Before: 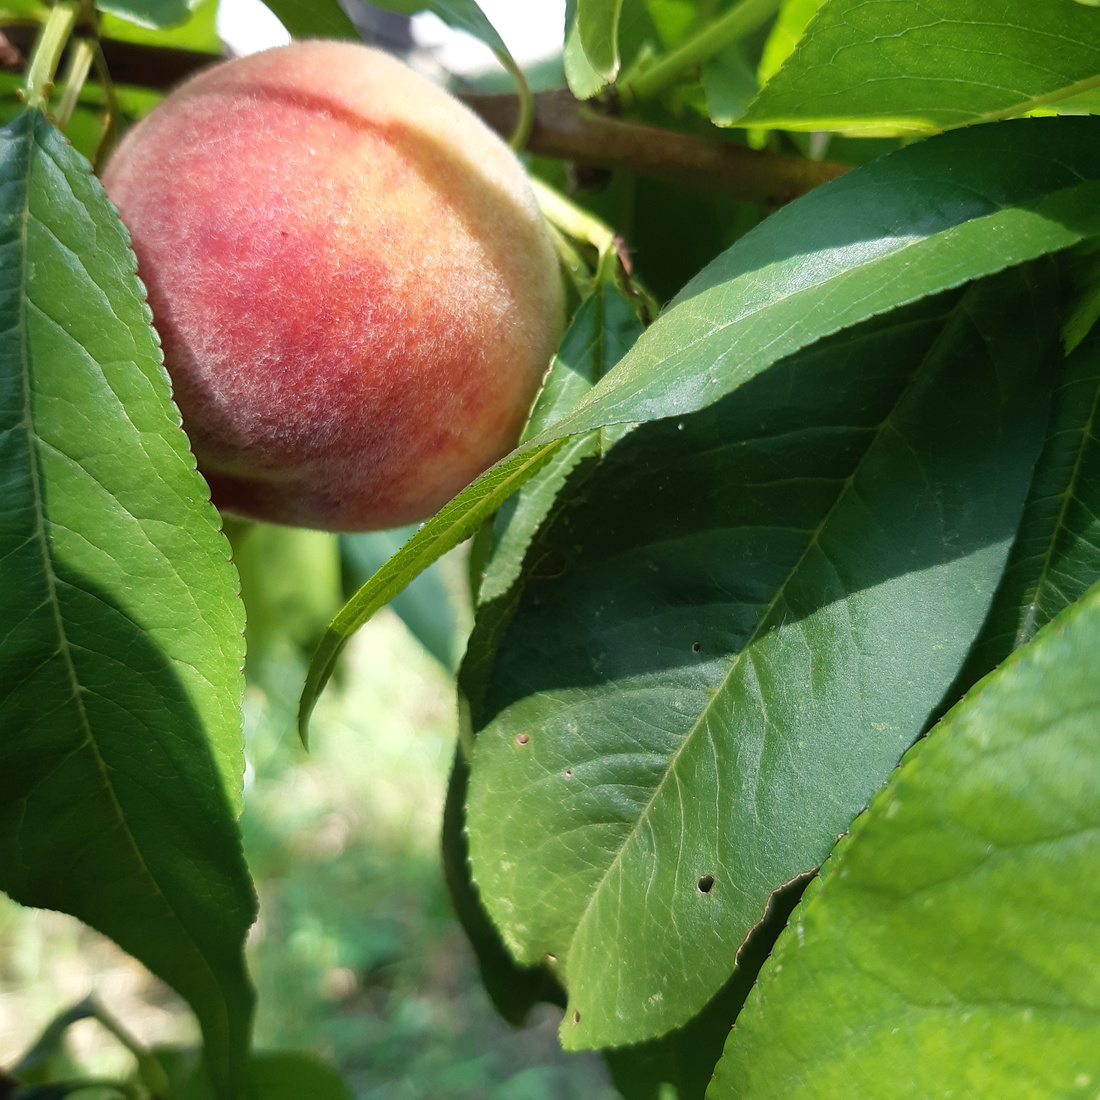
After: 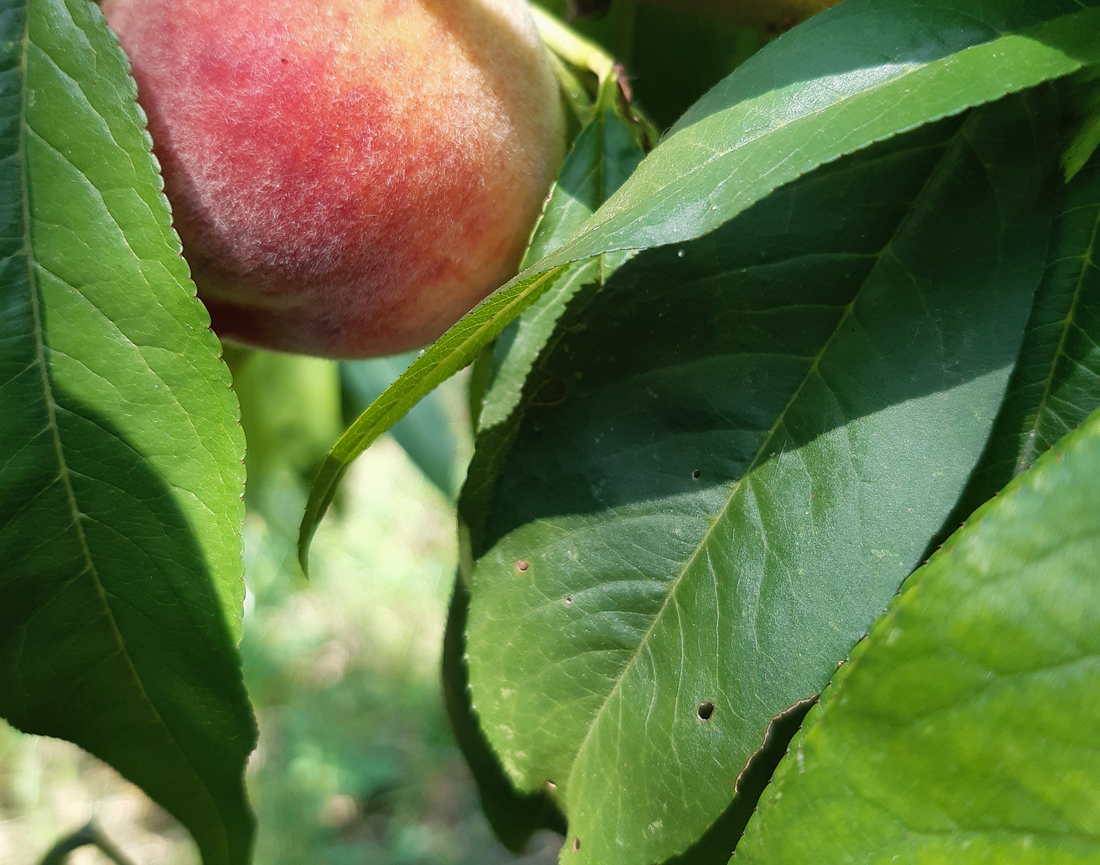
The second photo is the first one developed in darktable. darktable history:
shadows and highlights: shadows 43.71, white point adjustment -1.46, soften with gaussian
crop and rotate: top 15.774%, bottom 5.506%
